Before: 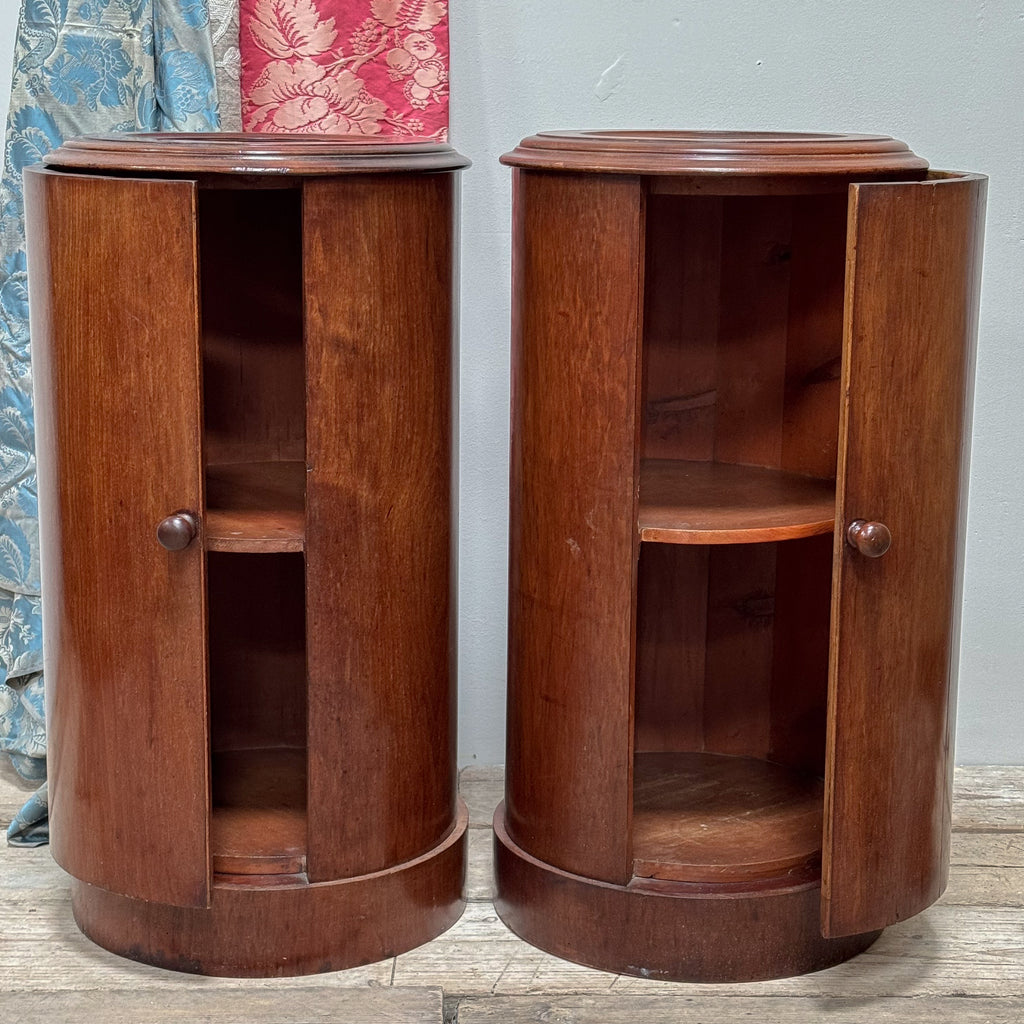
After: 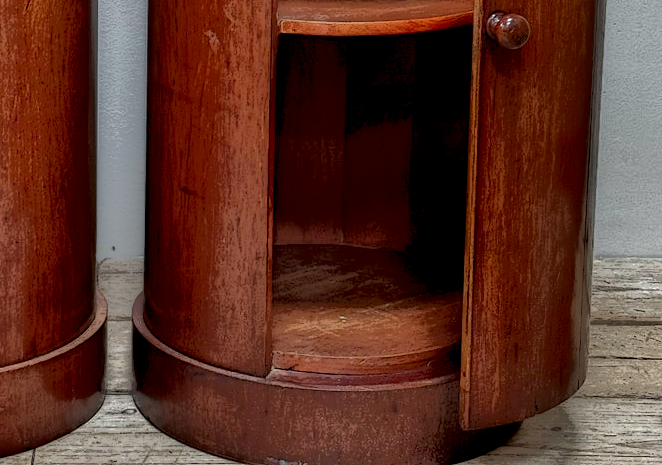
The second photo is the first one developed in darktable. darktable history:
local contrast: highlights 1%, shadows 246%, detail 164%, midtone range 0.002
crop and rotate: left 35.347%, top 49.692%, bottom 4.892%
tone equalizer: -7 EV 0.143 EV, -6 EV 0.609 EV, -5 EV 1.12 EV, -4 EV 1.33 EV, -3 EV 1.12 EV, -2 EV 0.6 EV, -1 EV 0.162 EV
